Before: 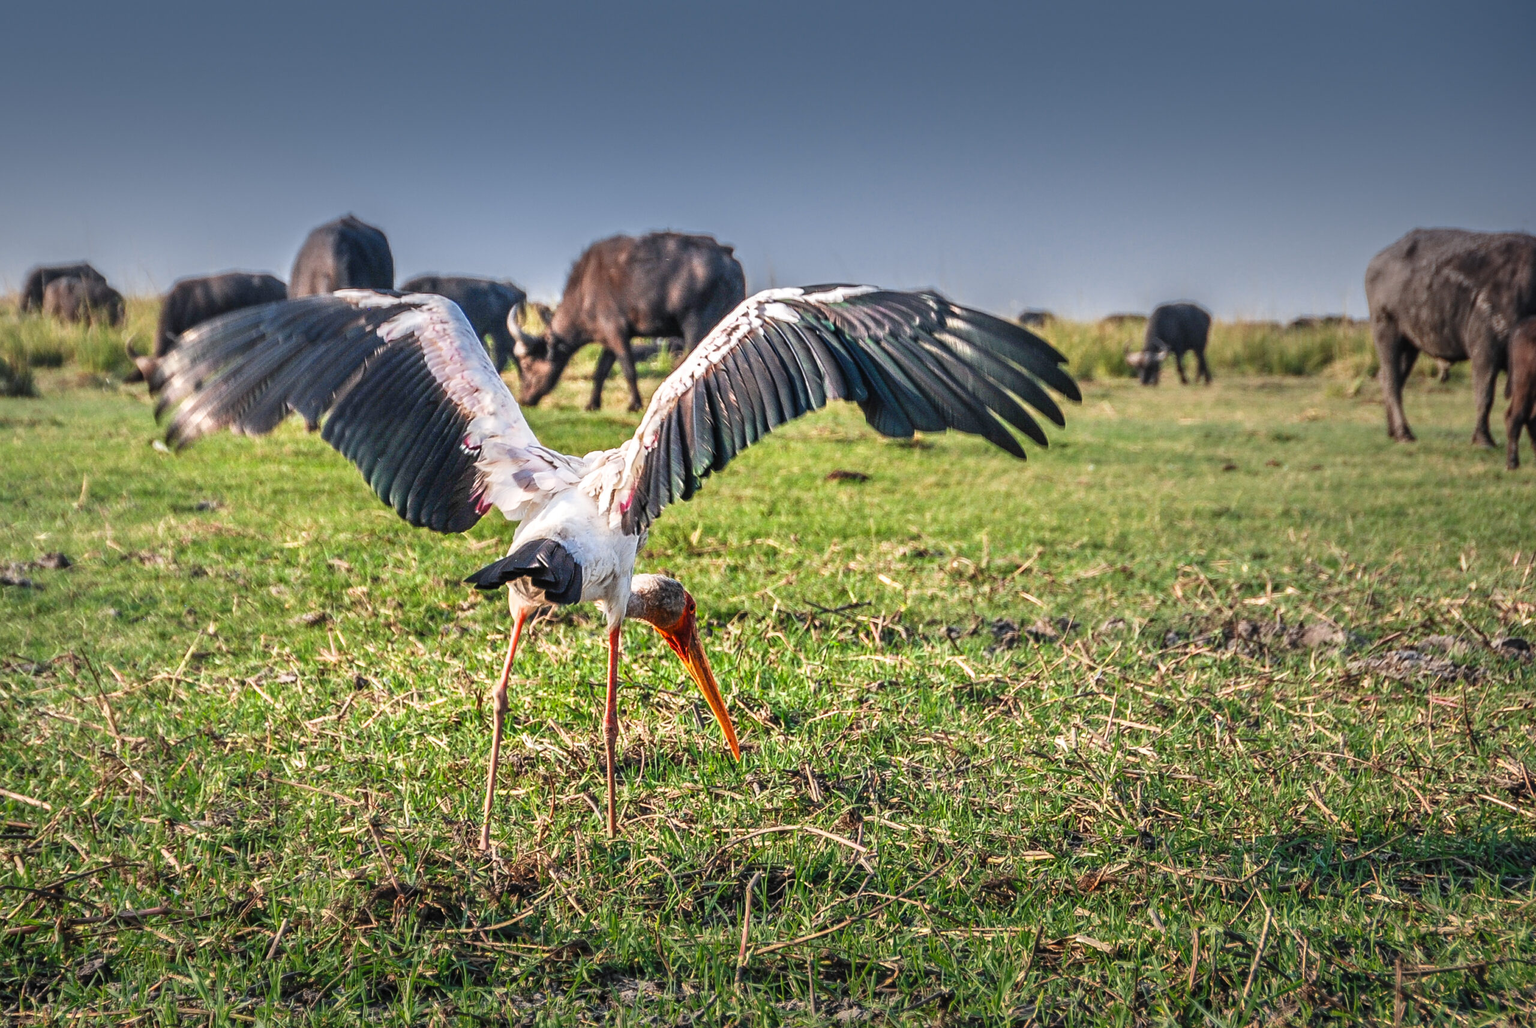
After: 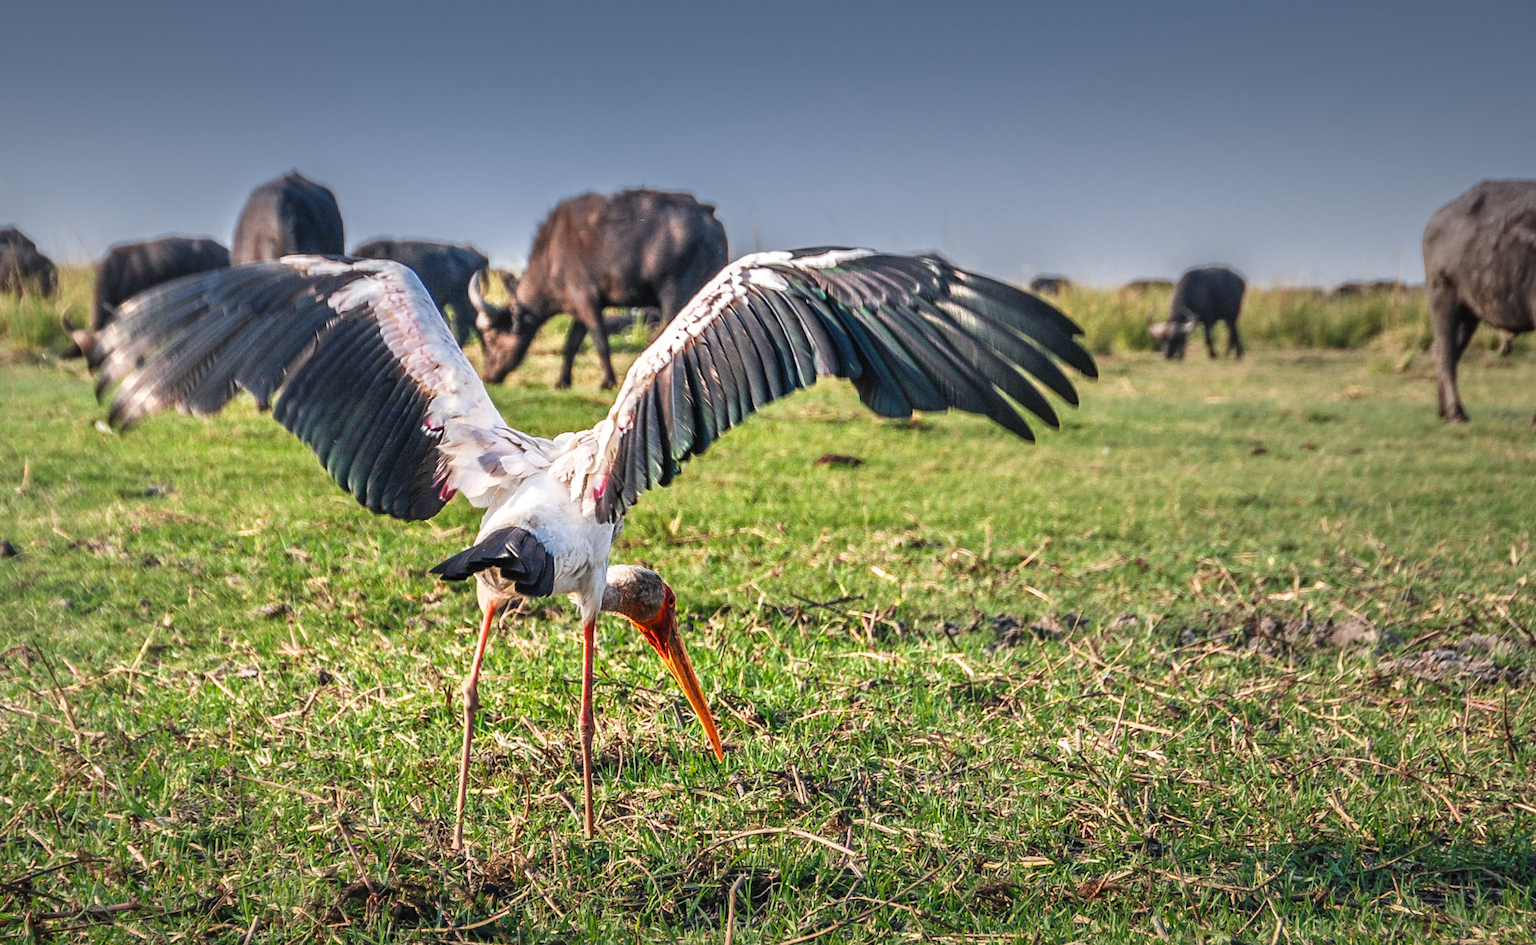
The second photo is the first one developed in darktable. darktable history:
rotate and perspective: rotation 0.074°, lens shift (vertical) 0.096, lens shift (horizontal) -0.041, crop left 0.043, crop right 0.952, crop top 0.024, crop bottom 0.979
crop: left 1.507%, top 6.147%, right 1.379%, bottom 6.637%
